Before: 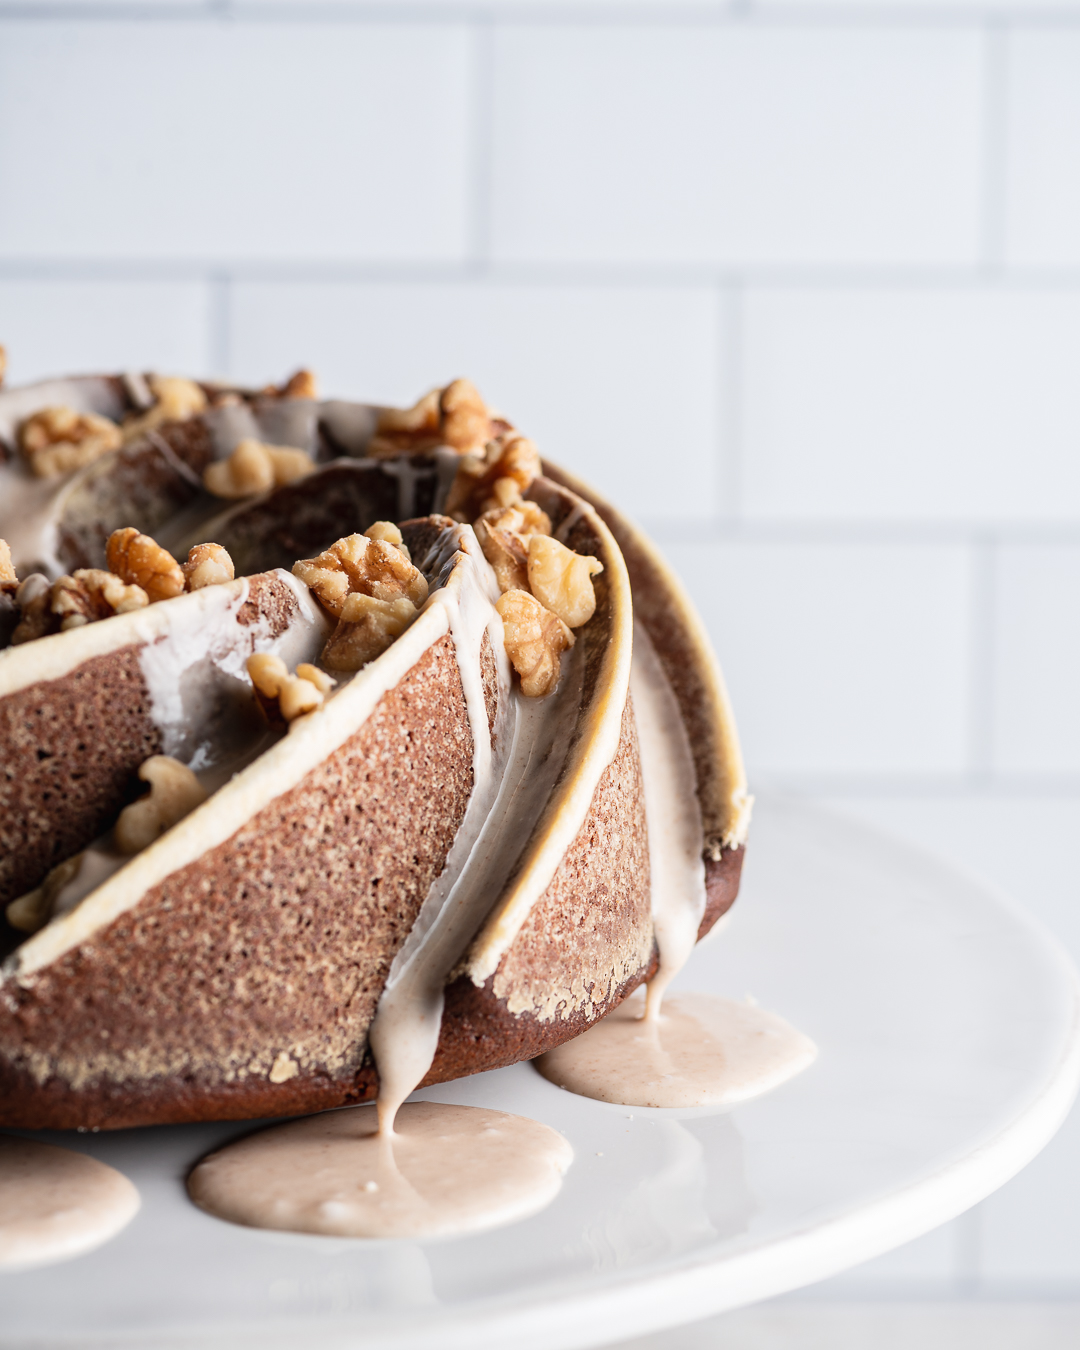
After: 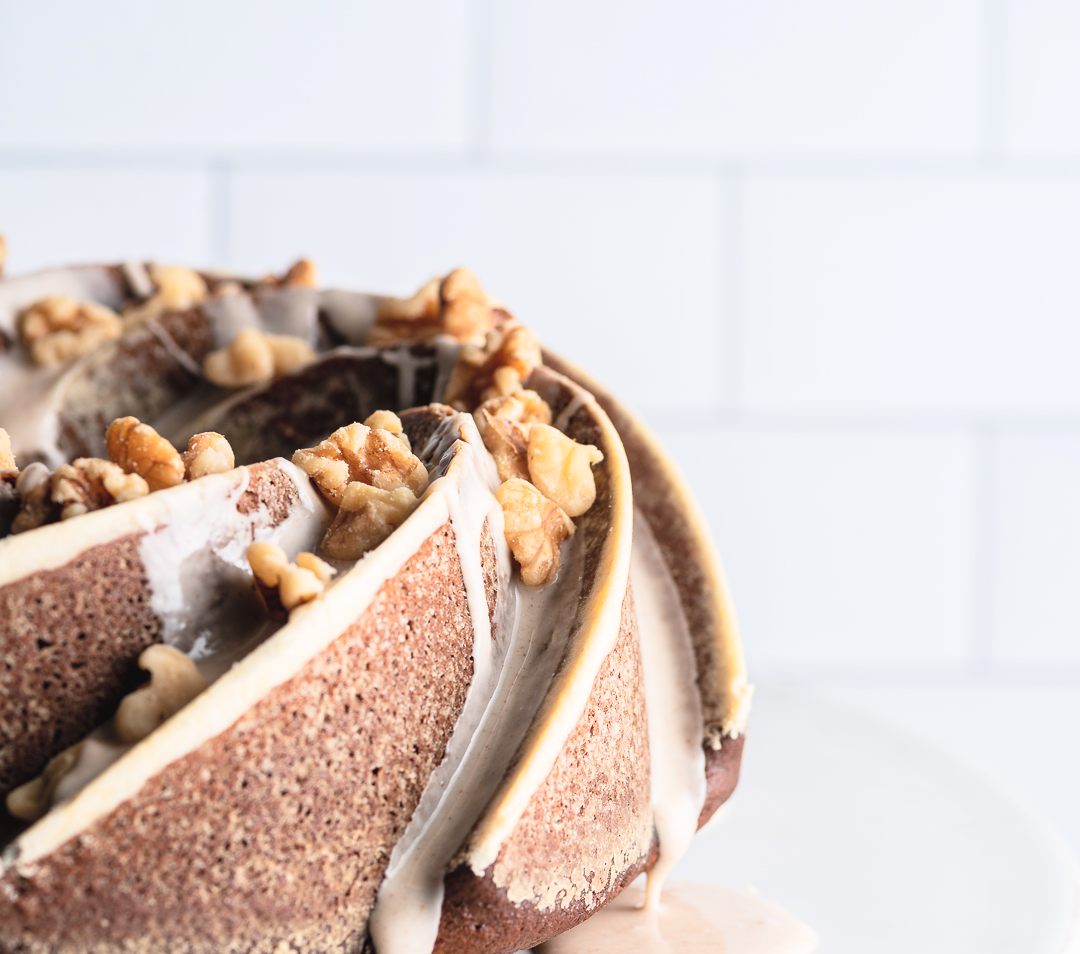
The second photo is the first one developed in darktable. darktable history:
contrast brightness saturation: contrast 0.14, brightness 0.21
crop and rotate: top 8.293%, bottom 20.996%
